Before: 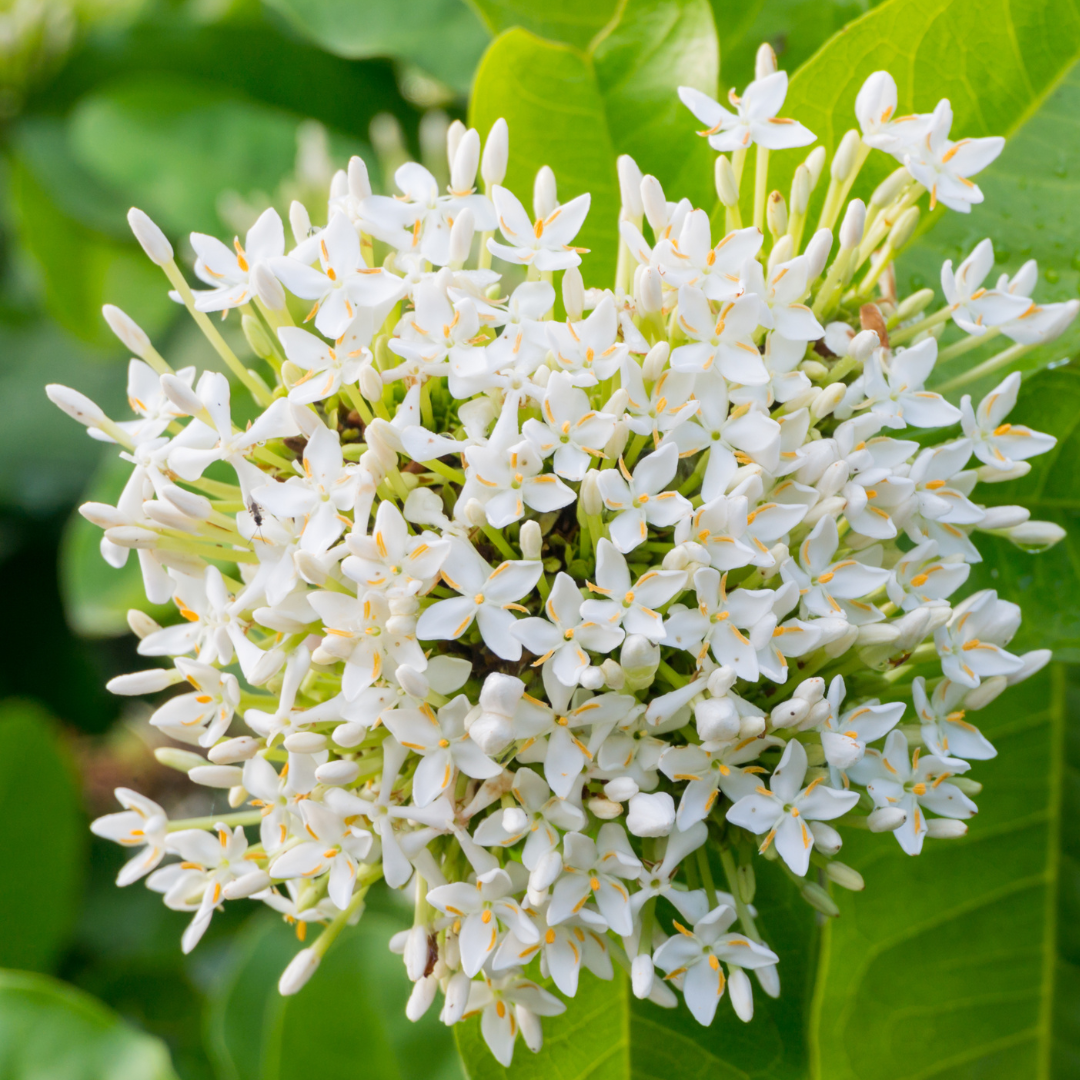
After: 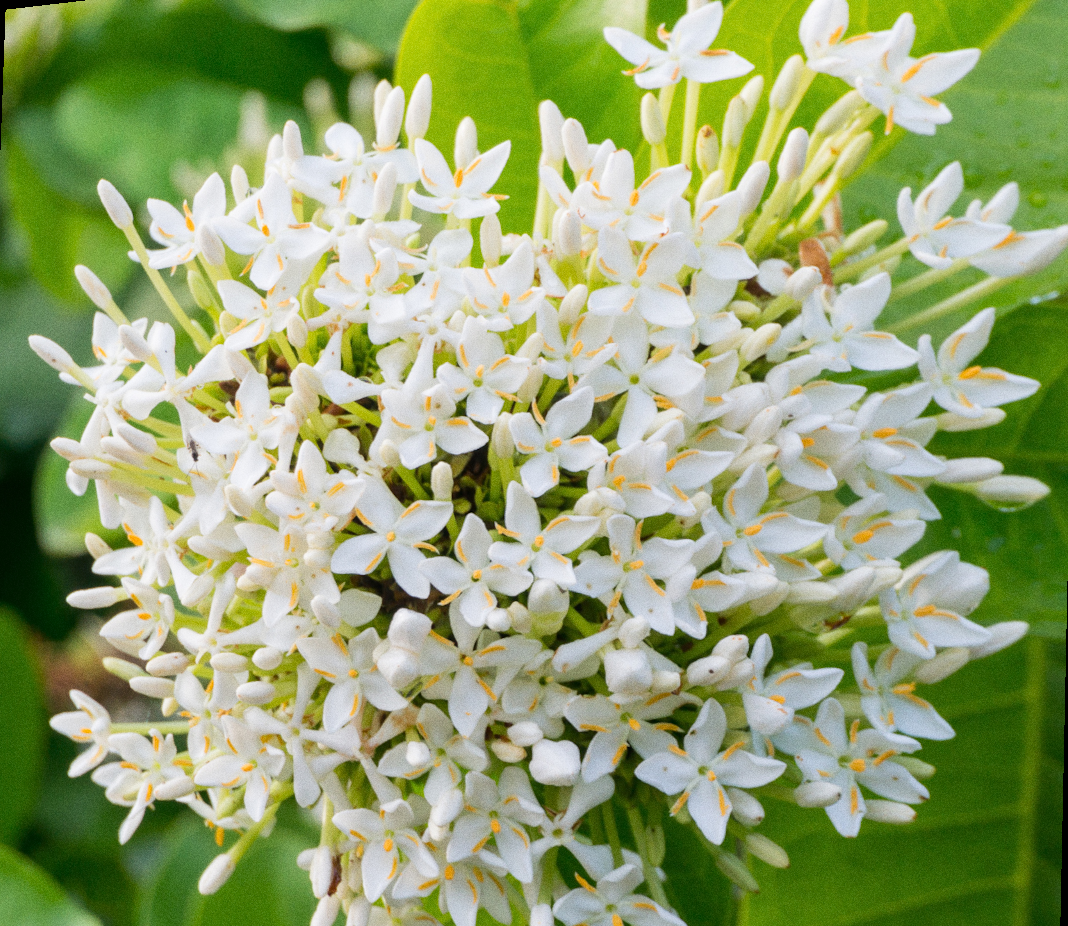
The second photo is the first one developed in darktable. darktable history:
grain: coarseness 0.47 ISO
rotate and perspective: rotation 1.69°, lens shift (vertical) -0.023, lens shift (horizontal) -0.291, crop left 0.025, crop right 0.988, crop top 0.092, crop bottom 0.842
